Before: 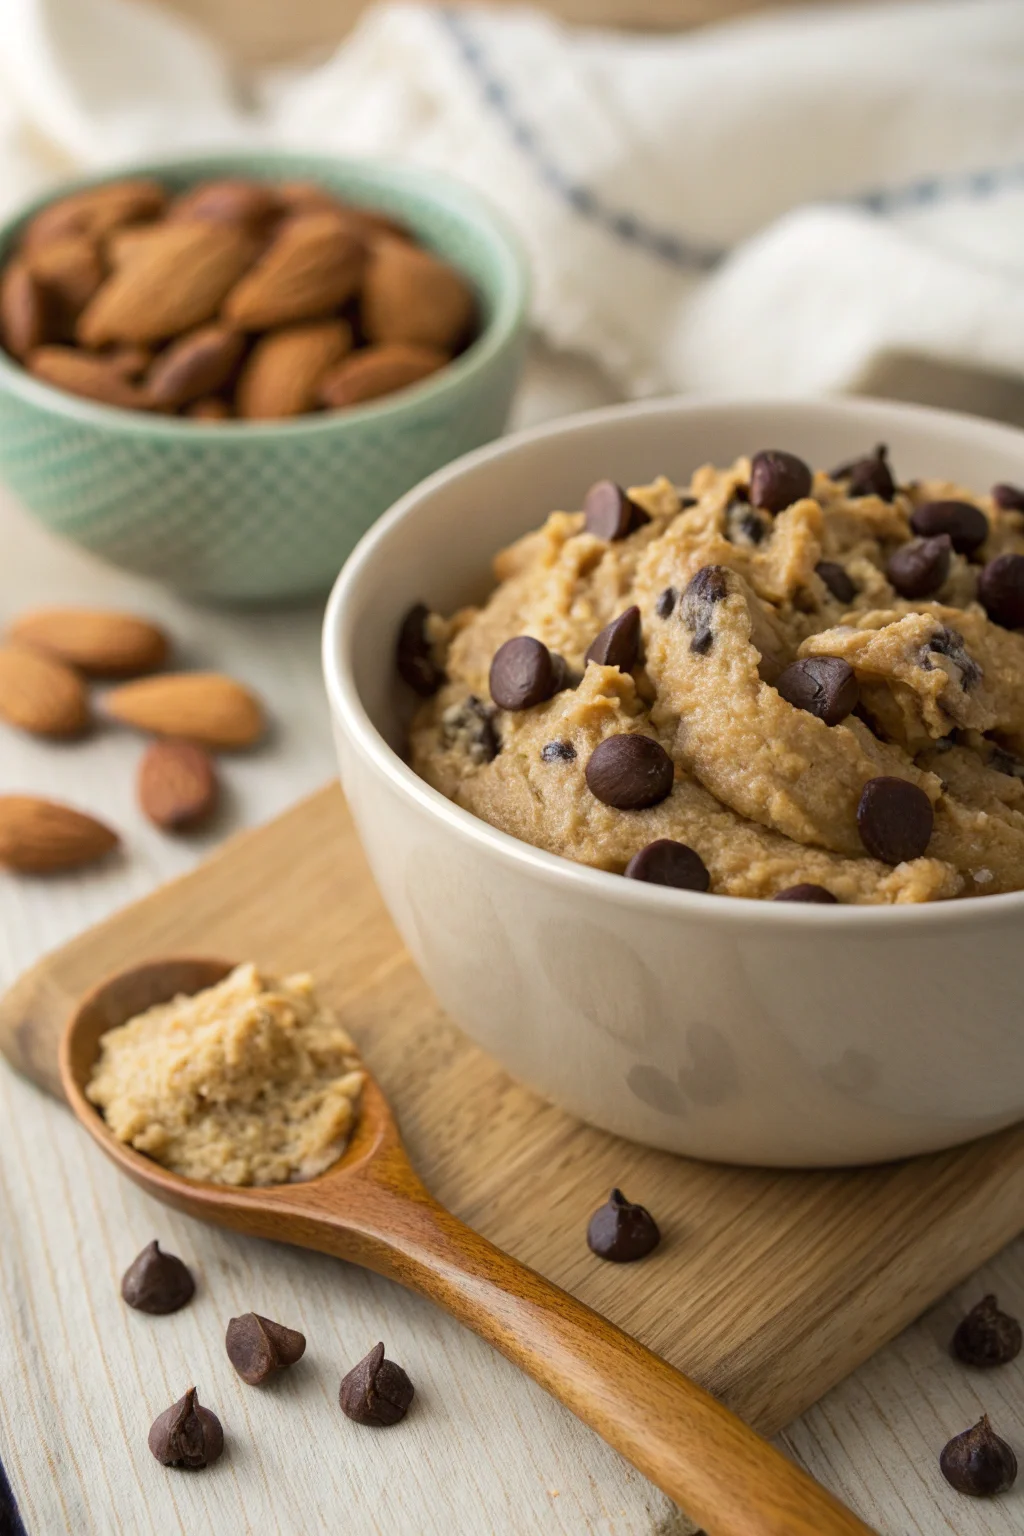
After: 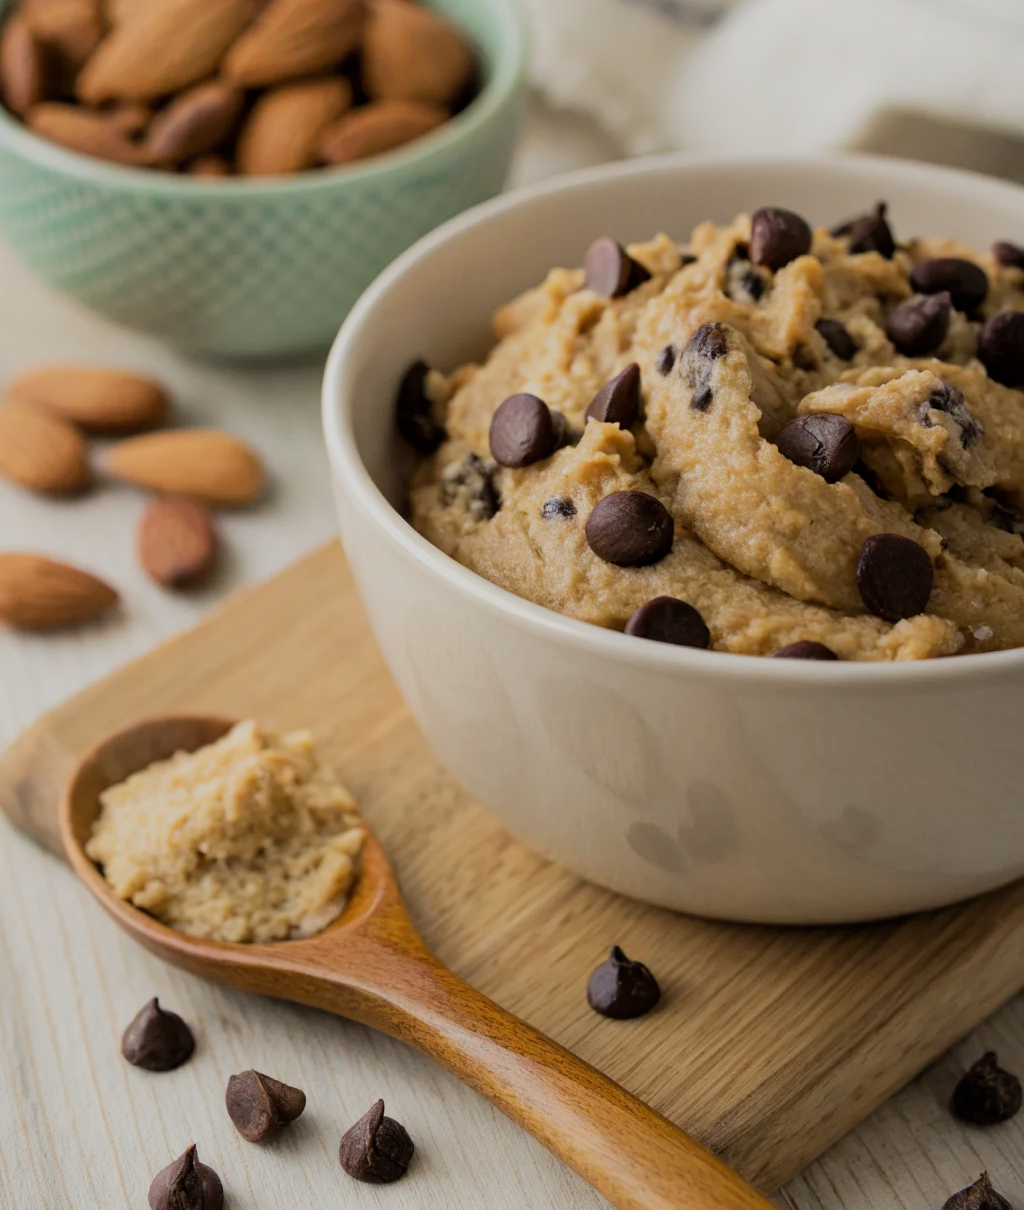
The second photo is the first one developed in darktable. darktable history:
filmic rgb: black relative exposure -7.65 EV, white relative exposure 4.56 EV, hardness 3.61
crop and rotate: top 15.876%, bottom 5.327%
